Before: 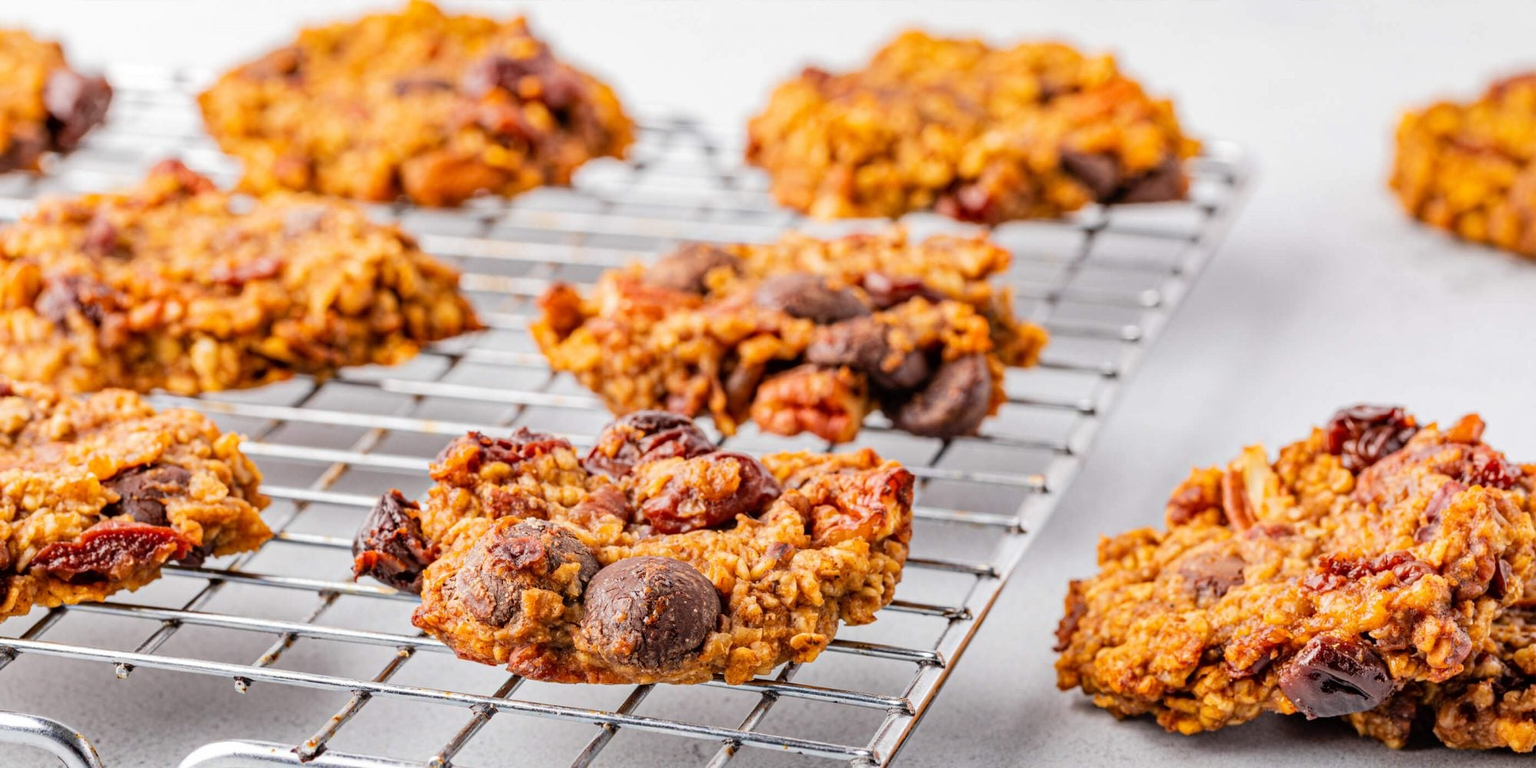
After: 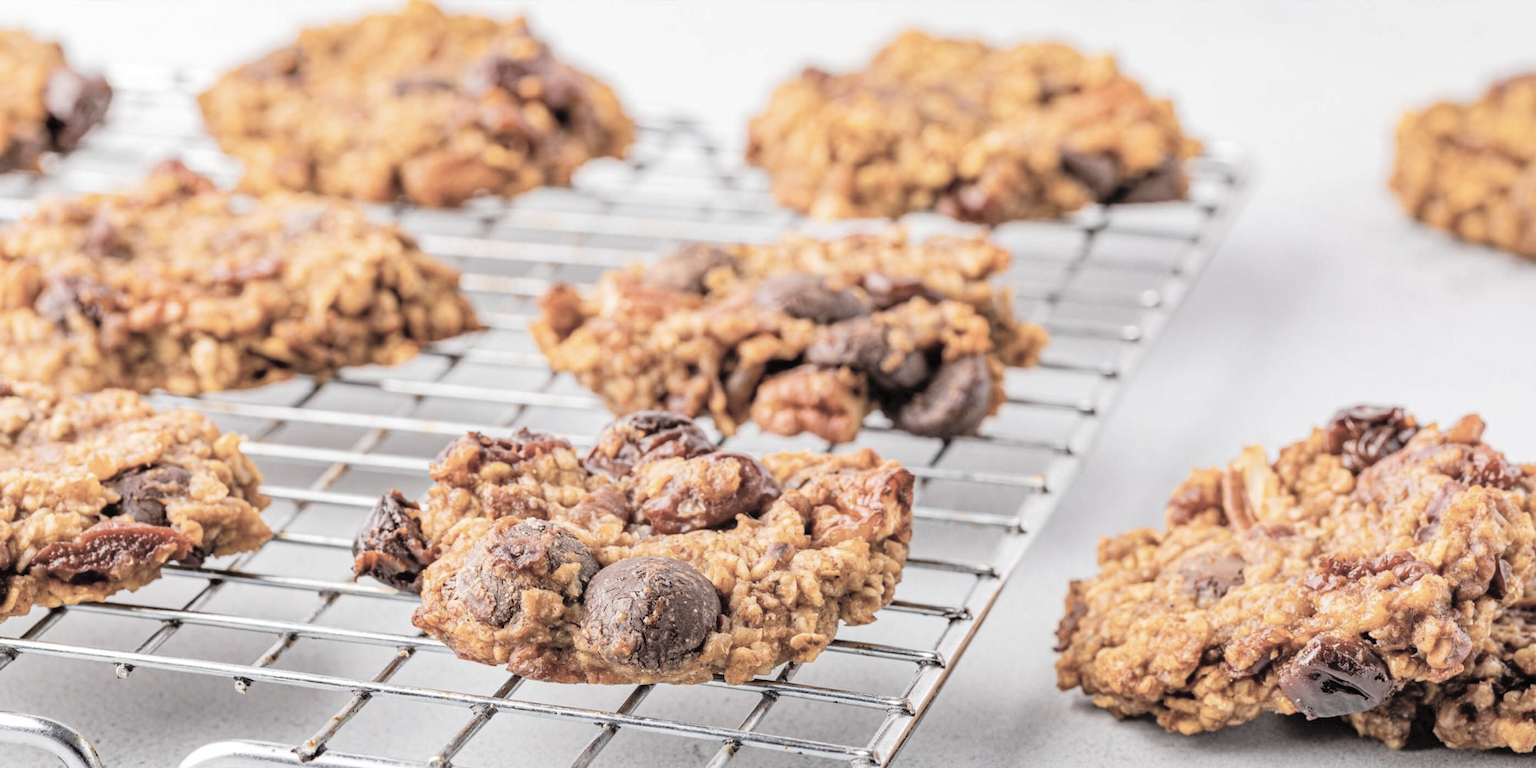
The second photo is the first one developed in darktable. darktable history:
contrast brightness saturation: brightness 0.18, saturation -0.5
tone equalizer: on, module defaults
